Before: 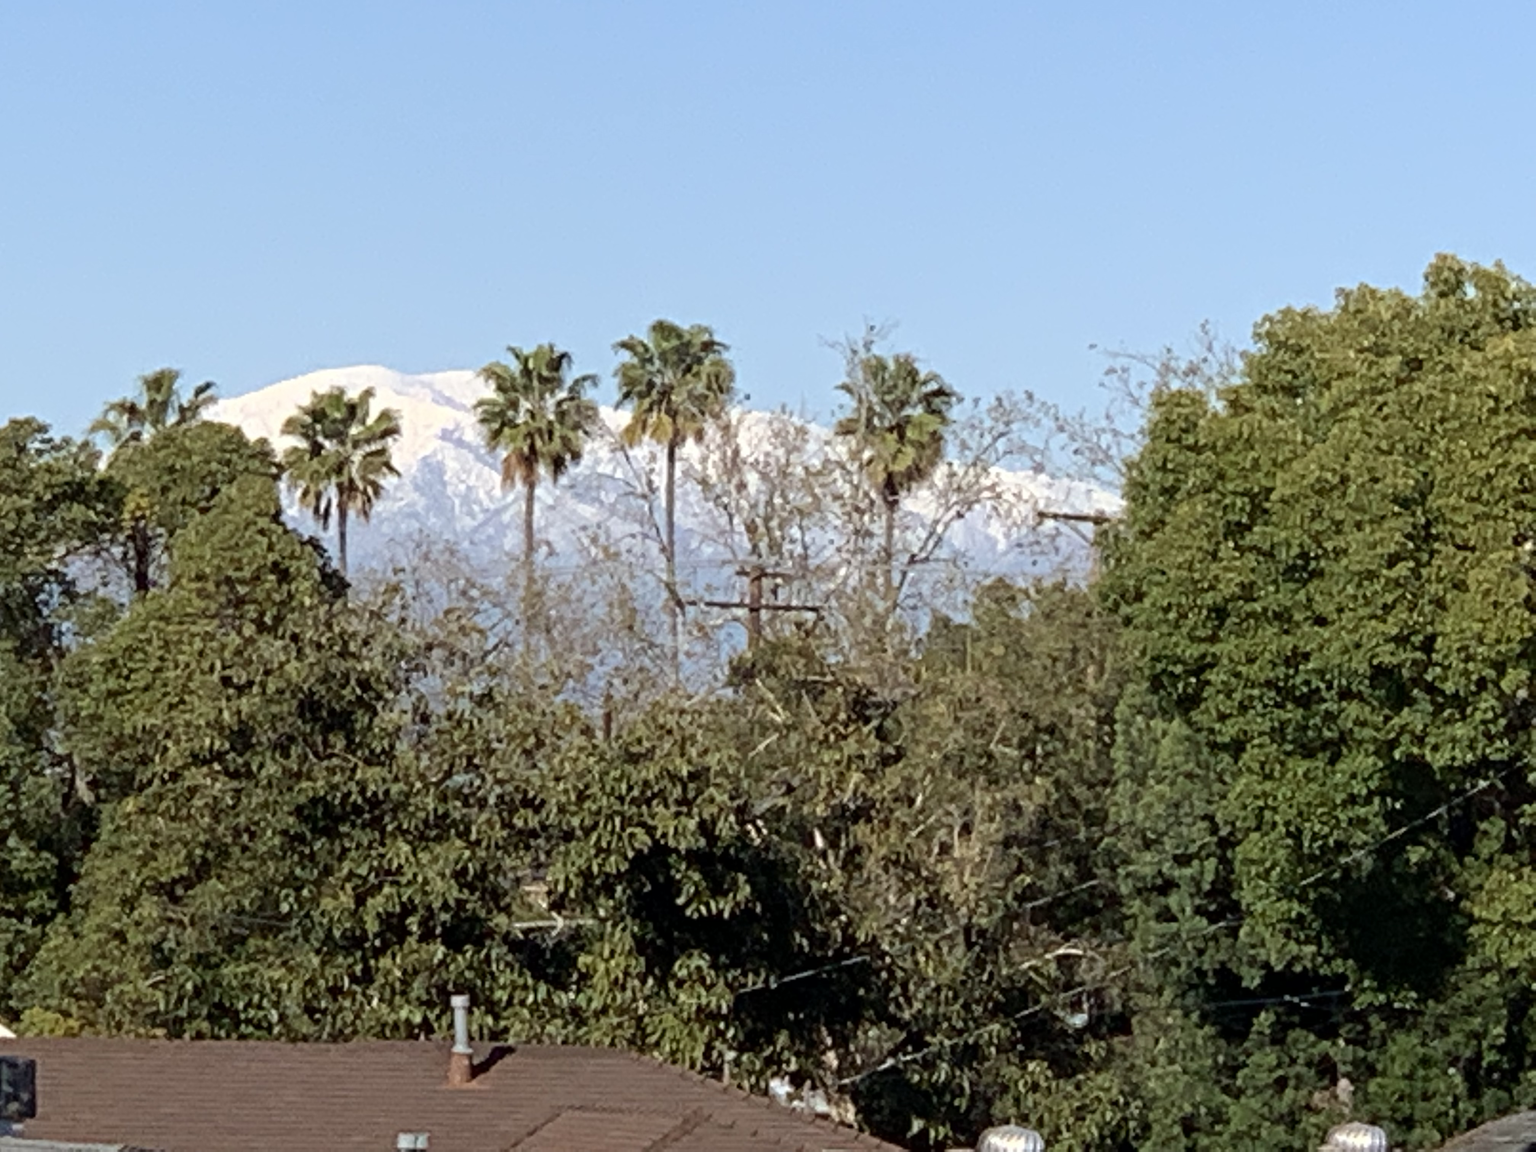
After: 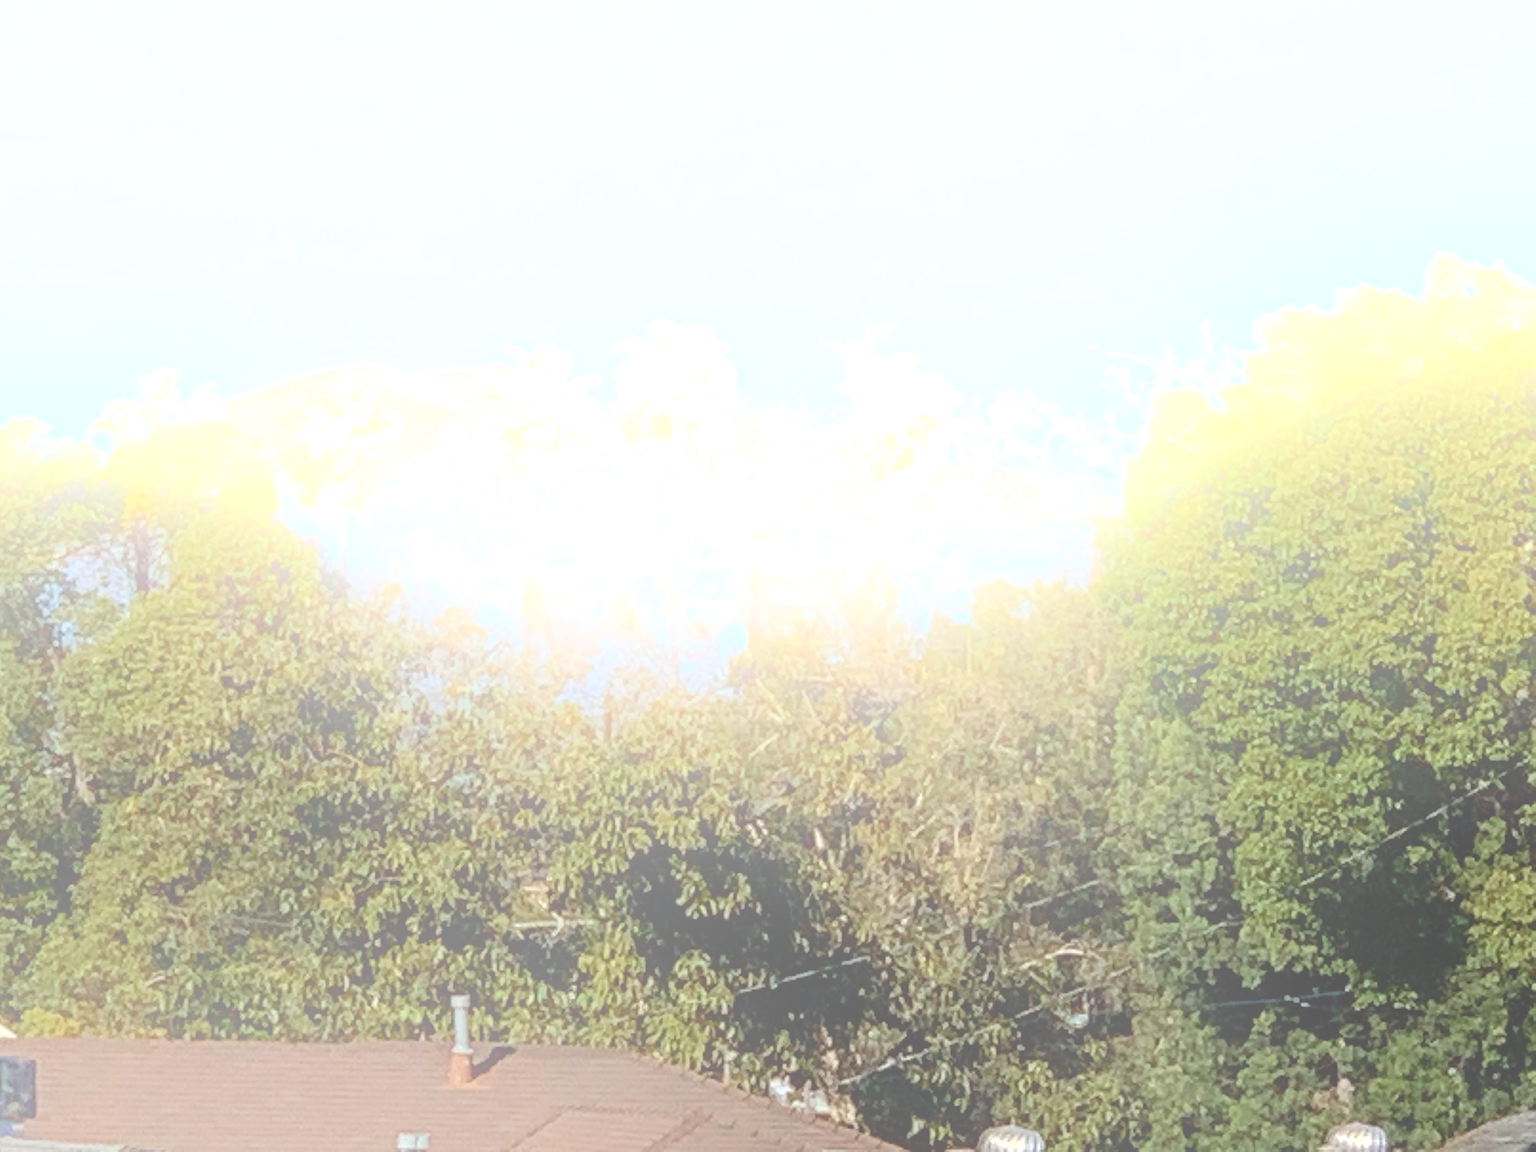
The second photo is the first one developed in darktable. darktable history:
bloom: size 85%, threshold 5%, strength 85%
local contrast: on, module defaults
sharpen: on, module defaults
